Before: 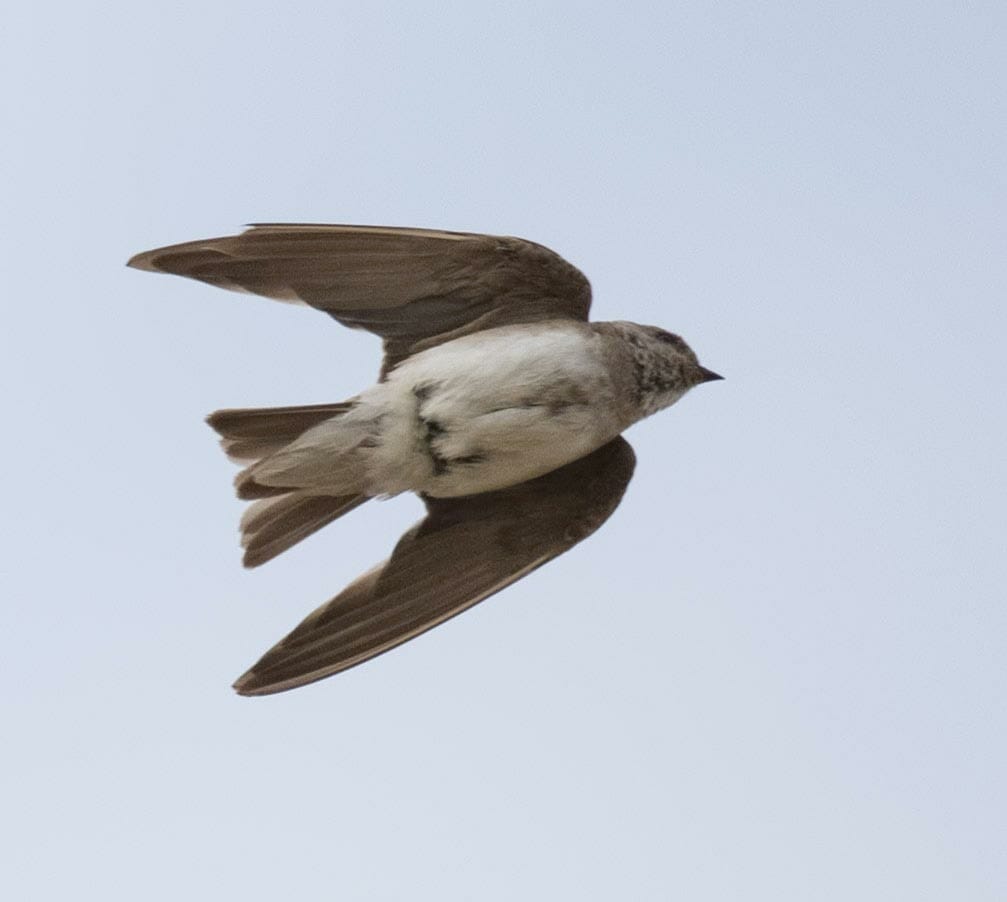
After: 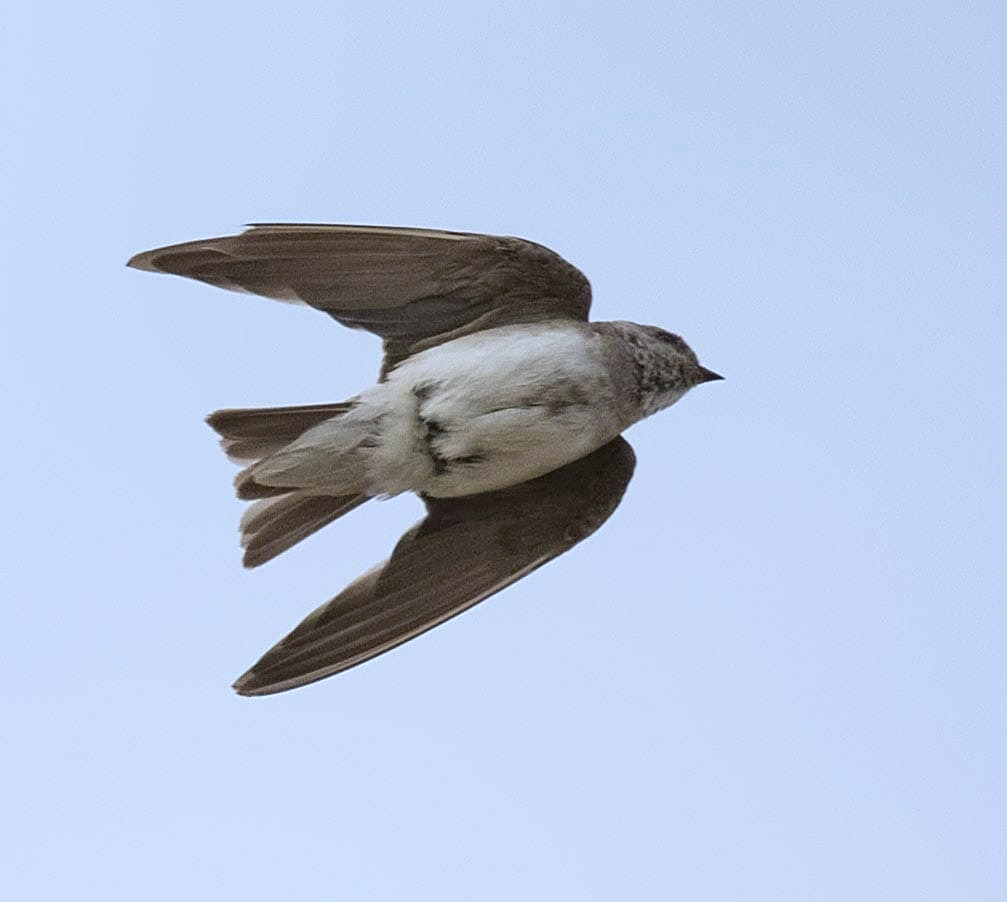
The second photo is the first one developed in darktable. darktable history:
white balance: red 0.954, blue 1.079
rotate and perspective: automatic cropping original format, crop left 0, crop top 0
sharpen: on, module defaults
